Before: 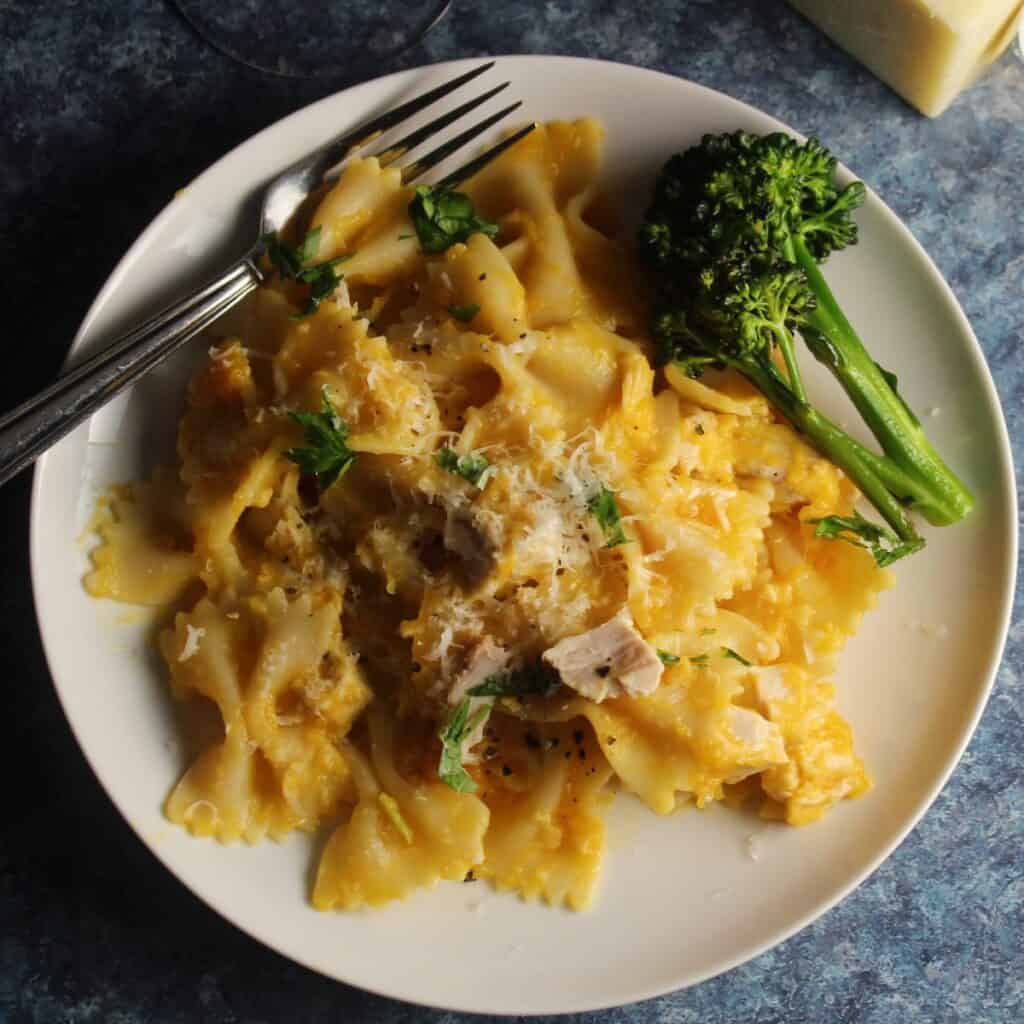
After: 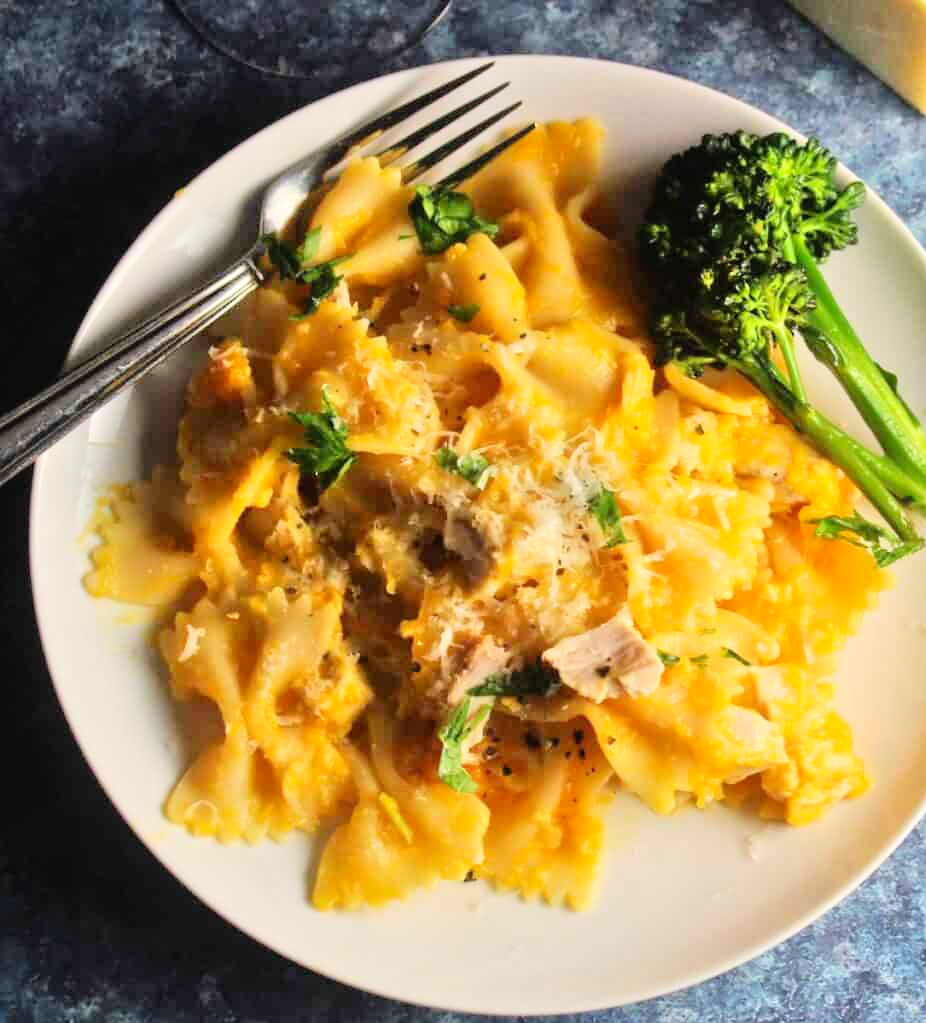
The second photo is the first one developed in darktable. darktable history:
crop: right 9.509%, bottom 0.031%
tone equalizer: -7 EV 0.15 EV, -6 EV 0.6 EV, -5 EV 1.15 EV, -4 EV 1.33 EV, -3 EV 1.15 EV, -2 EV 0.6 EV, -1 EV 0.15 EV, mask exposure compensation -0.5 EV
contrast brightness saturation: contrast 0.2, brightness 0.16, saturation 0.22
